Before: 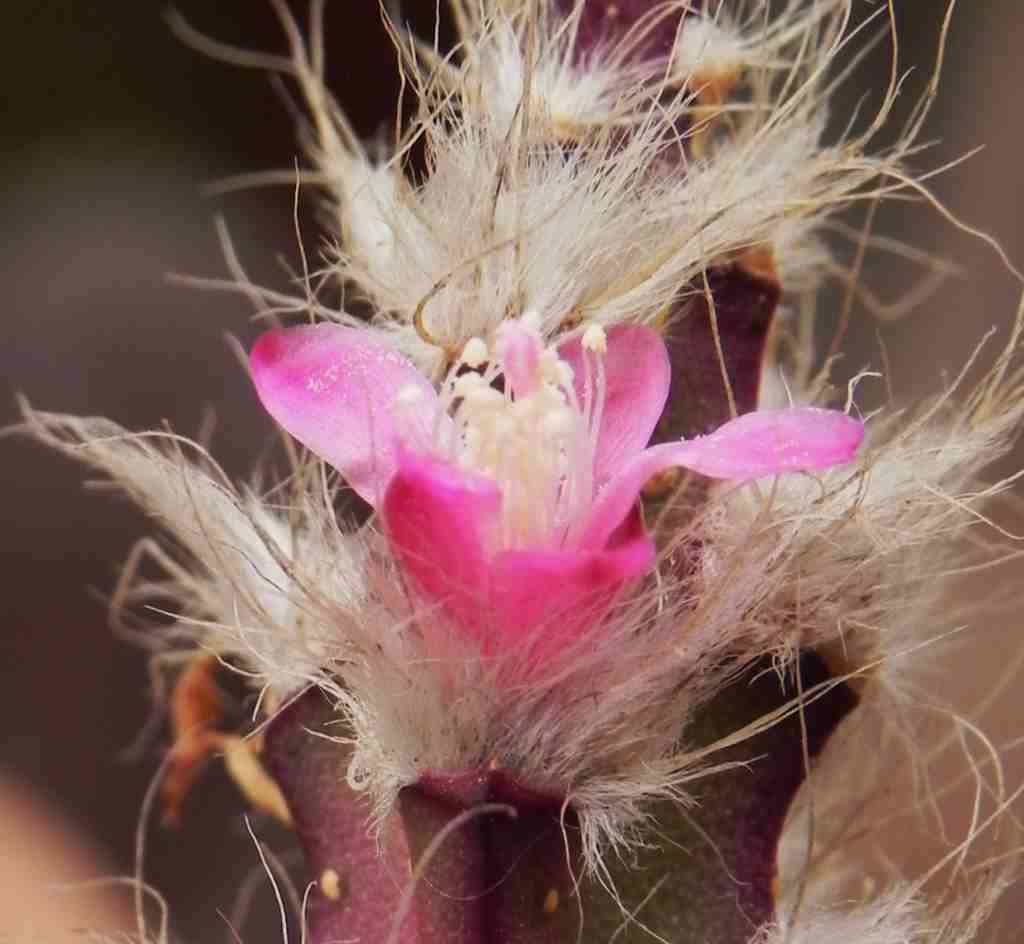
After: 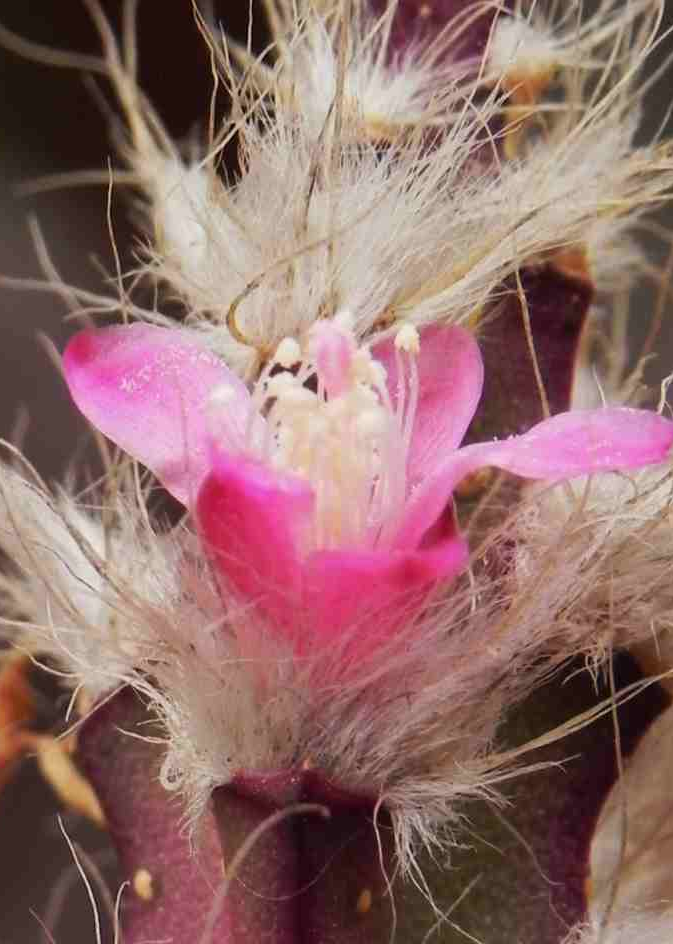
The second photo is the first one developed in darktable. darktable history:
crop and rotate: left 18.264%, right 15.96%
